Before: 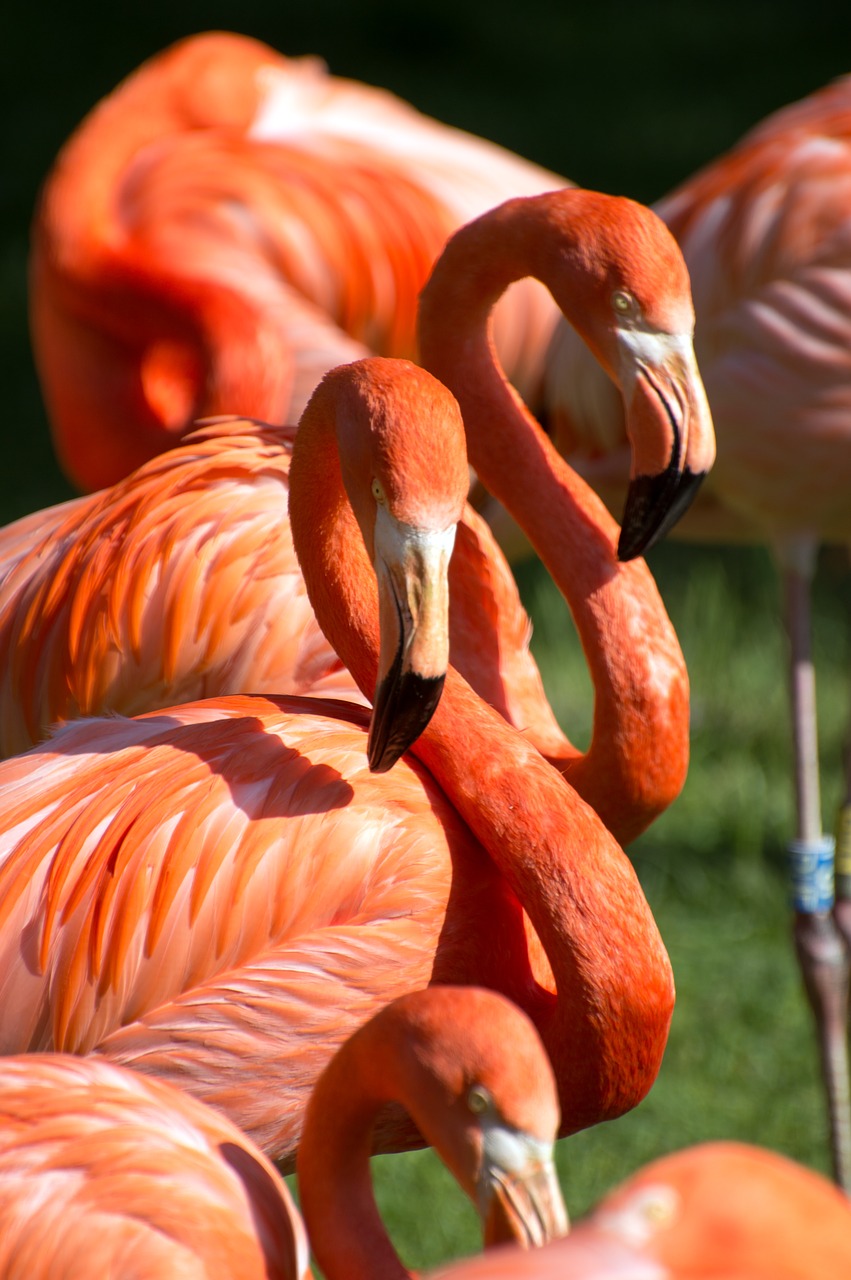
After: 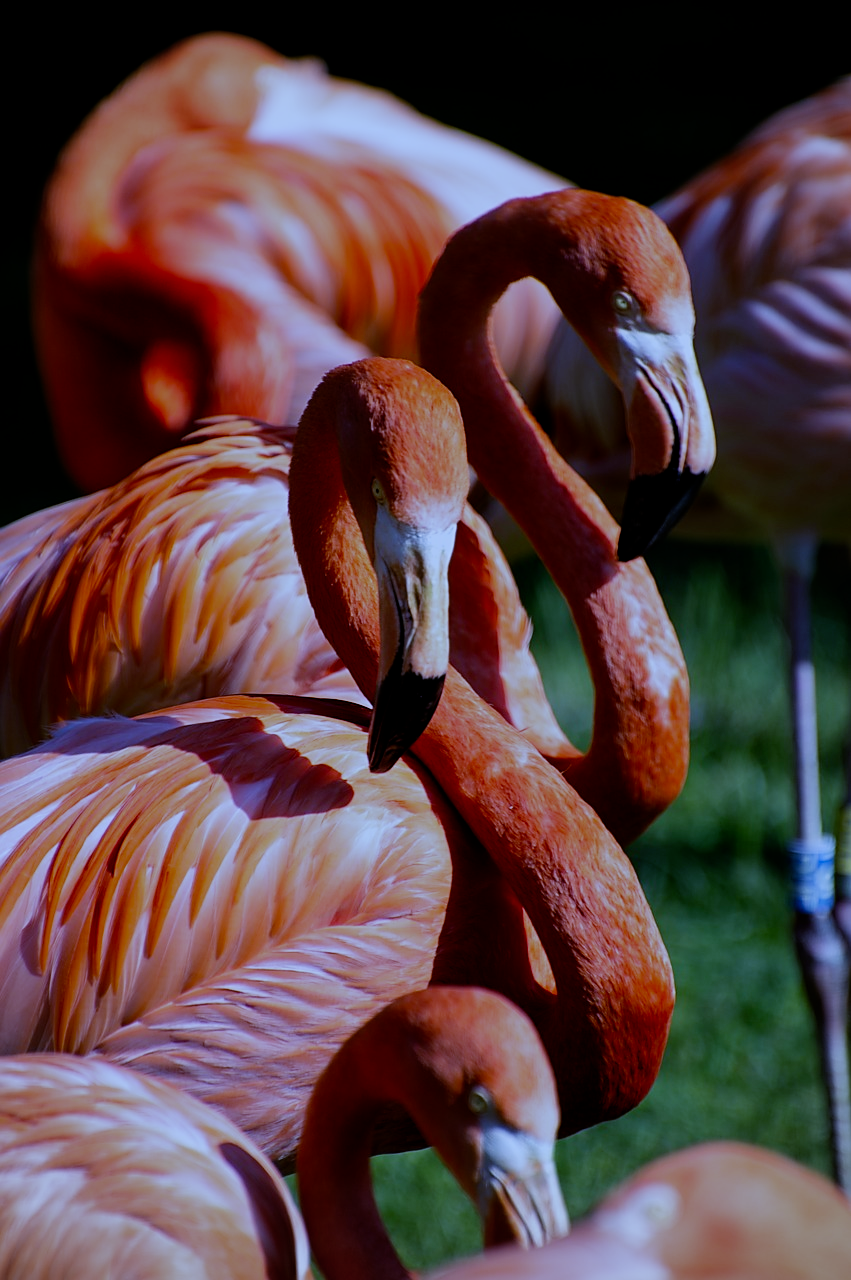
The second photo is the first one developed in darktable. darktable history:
filmic rgb: middle gray luminance 29%, black relative exposure -10.3 EV, white relative exposure 5.5 EV, threshold 6 EV, target black luminance 0%, hardness 3.95, latitude 2.04%, contrast 1.132, highlights saturation mix 5%, shadows ↔ highlights balance 15.11%, add noise in highlights 0, preserve chrominance no, color science v3 (2019), use custom middle-gray values true, iterations of high-quality reconstruction 0, contrast in highlights soft, enable highlight reconstruction true
sharpen: radius 1.864, amount 0.398, threshold 1.271
white balance: red 0.766, blue 1.537
vignetting: brightness -0.167
